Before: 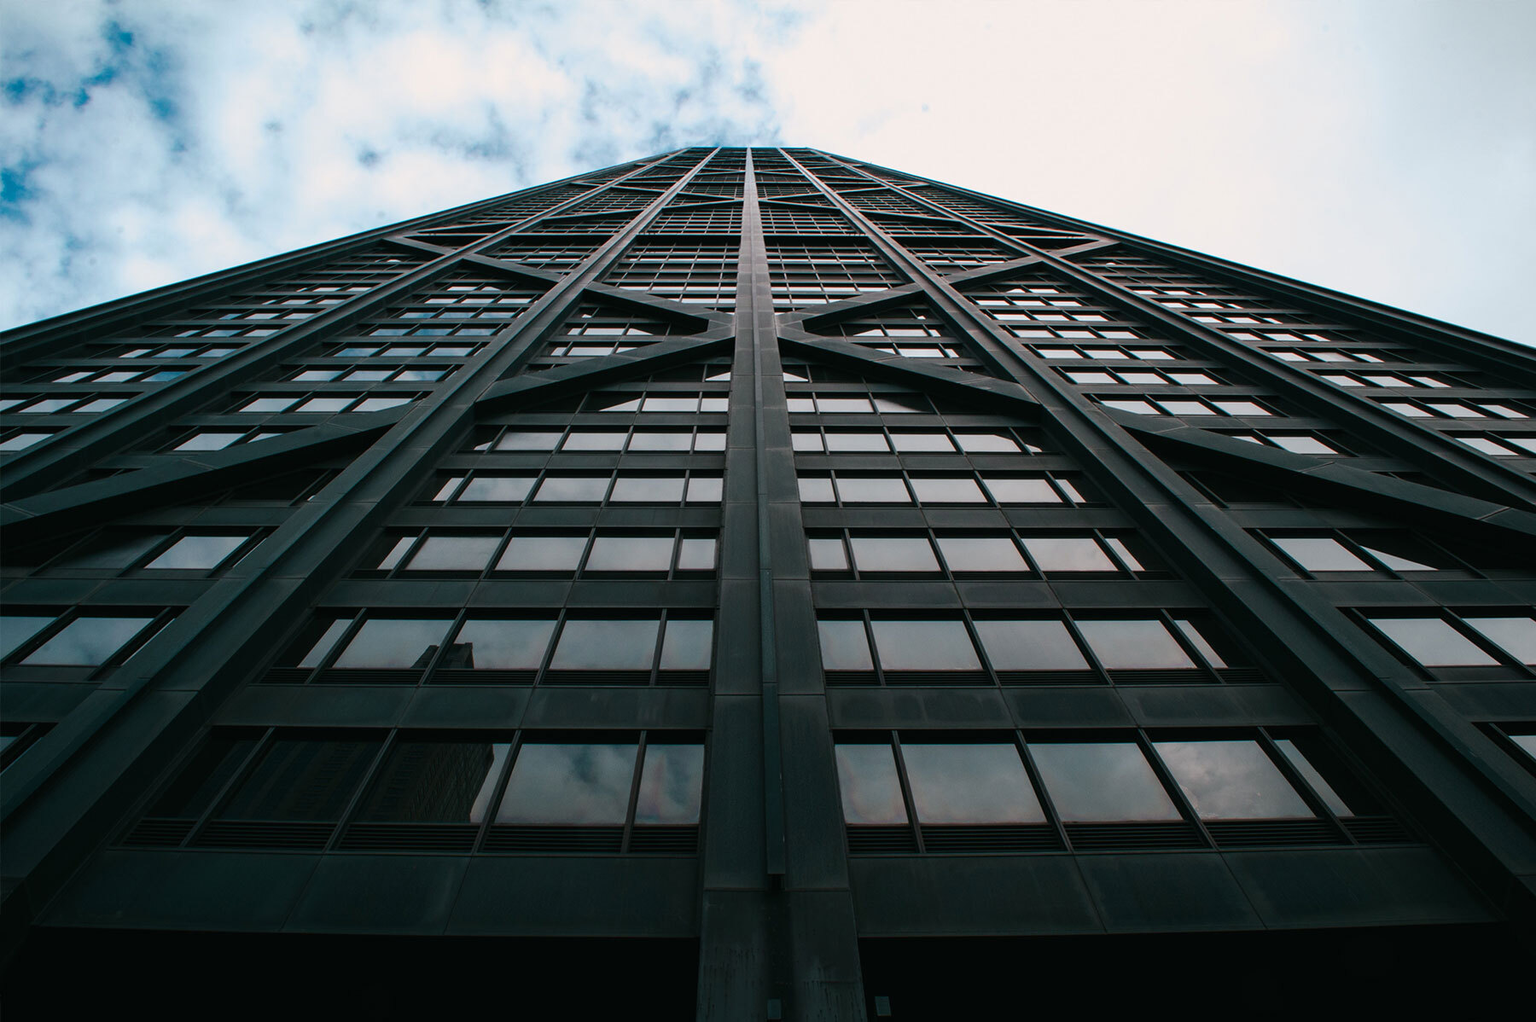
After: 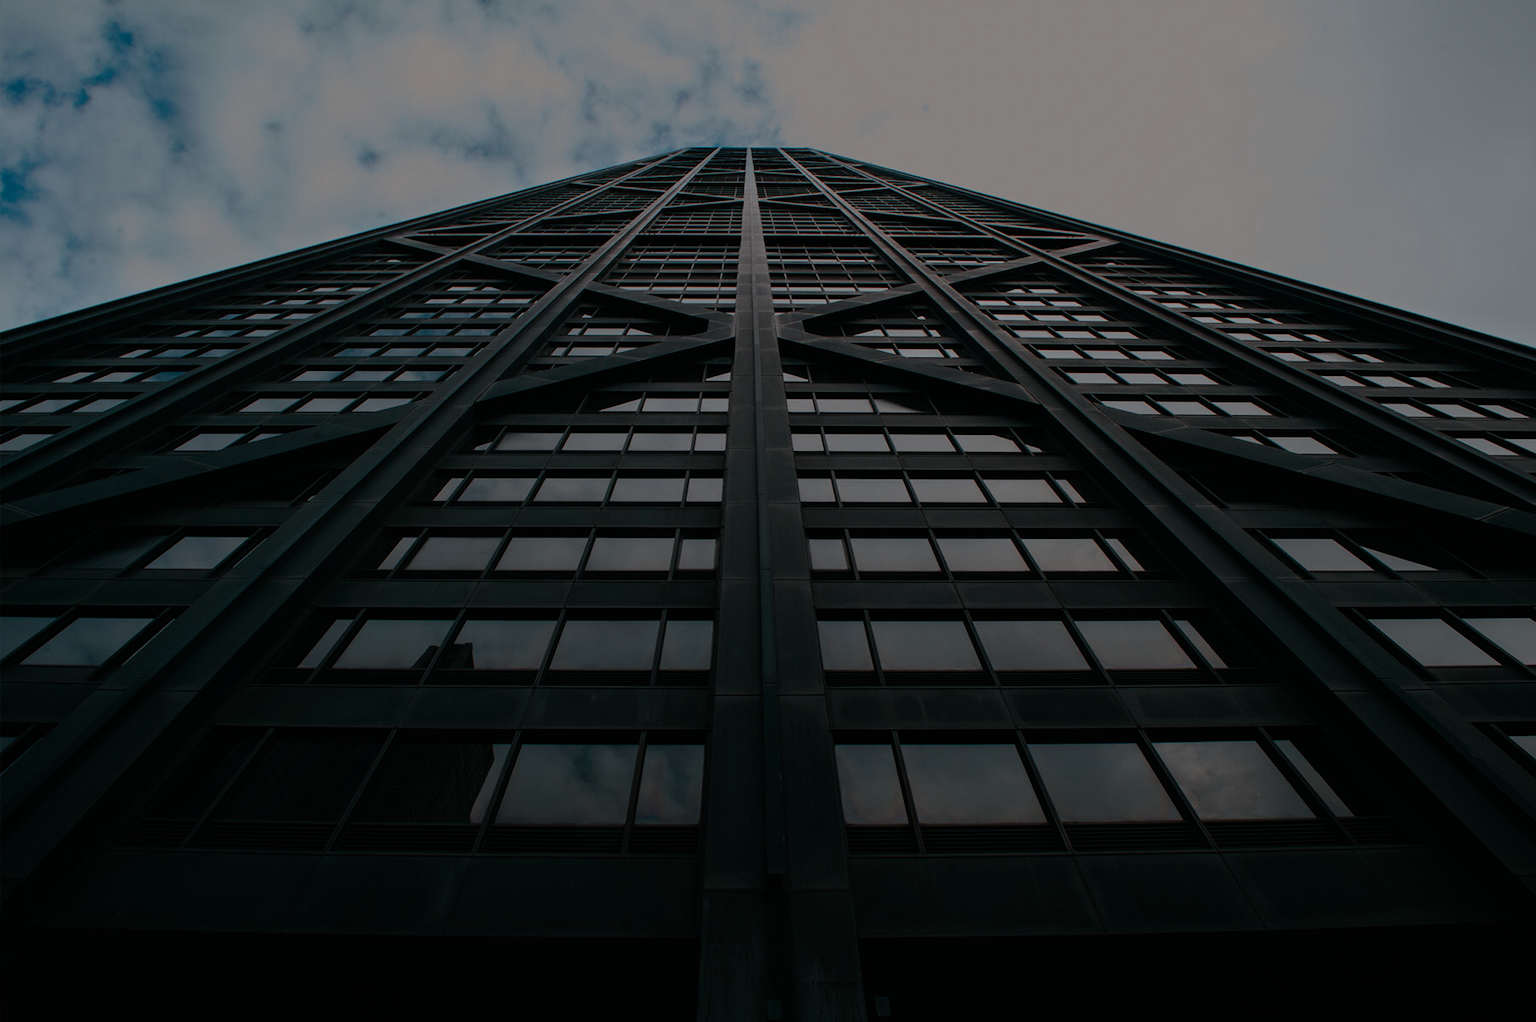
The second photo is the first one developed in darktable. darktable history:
tone equalizer: -8 EV -1.99 EV, -7 EV -1.97 EV, -6 EV -1.97 EV, -5 EV -1.98 EV, -4 EV -1.96 EV, -3 EV -1.98 EV, -2 EV -1.97 EV, -1 EV -1.61 EV, +0 EV -1.98 EV
